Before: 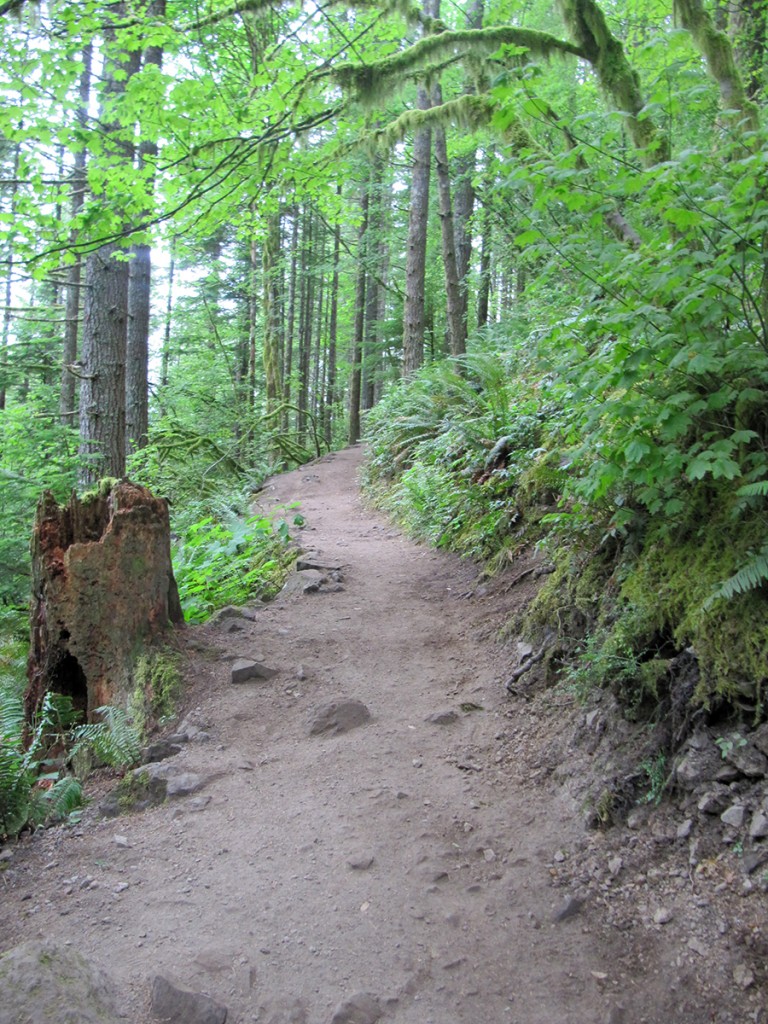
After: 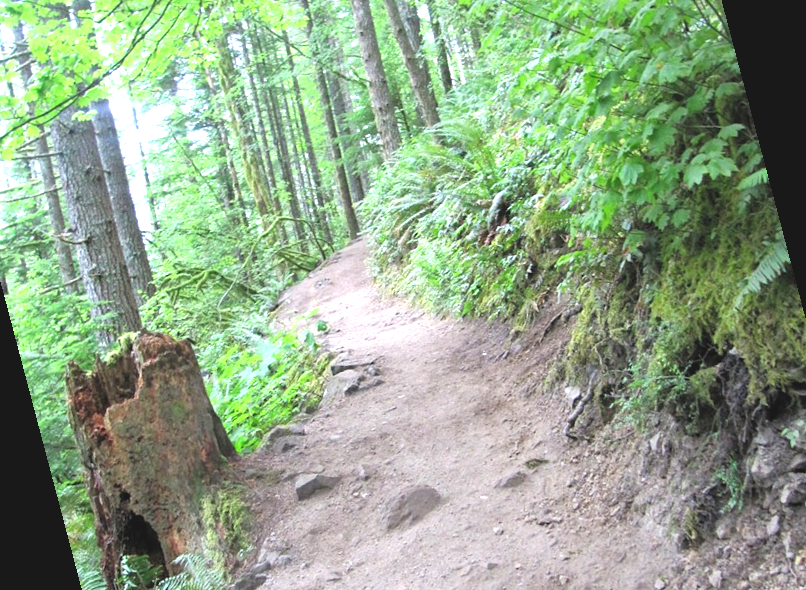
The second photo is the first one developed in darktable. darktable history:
exposure: black level correction -0.005, exposure 1 EV, compensate highlight preservation false
rotate and perspective: rotation -14.8°, crop left 0.1, crop right 0.903, crop top 0.25, crop bottom 0.748
